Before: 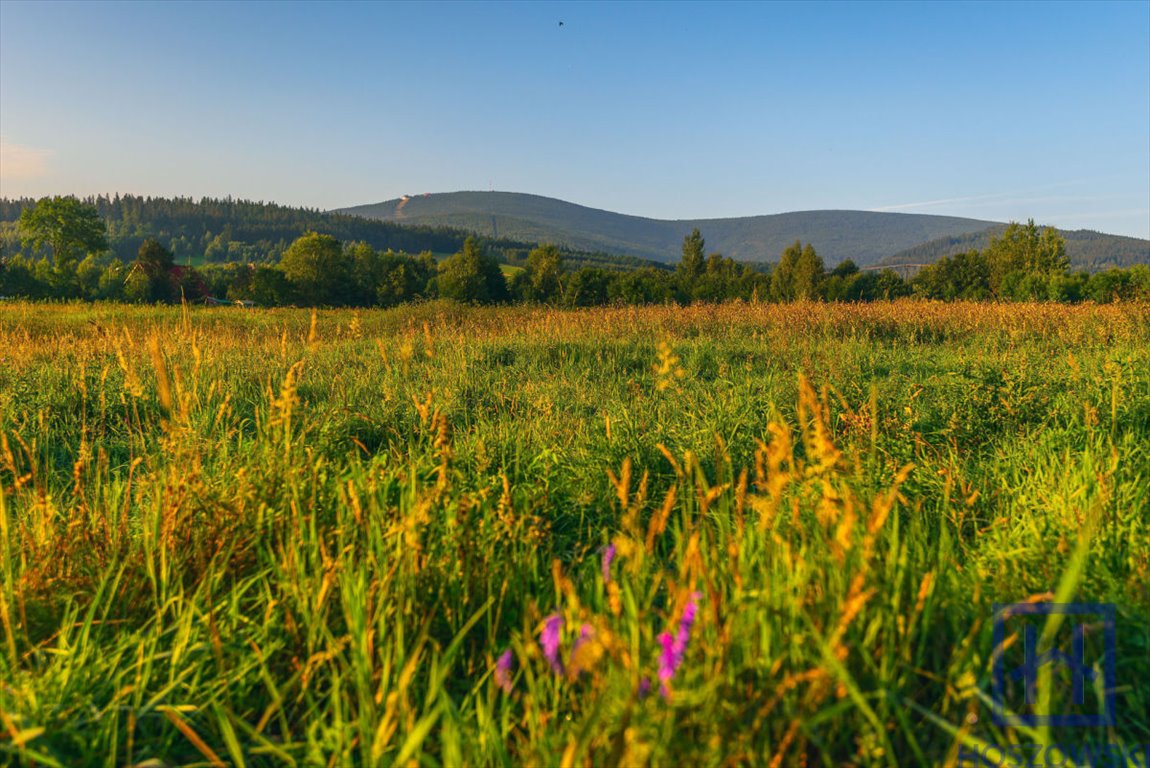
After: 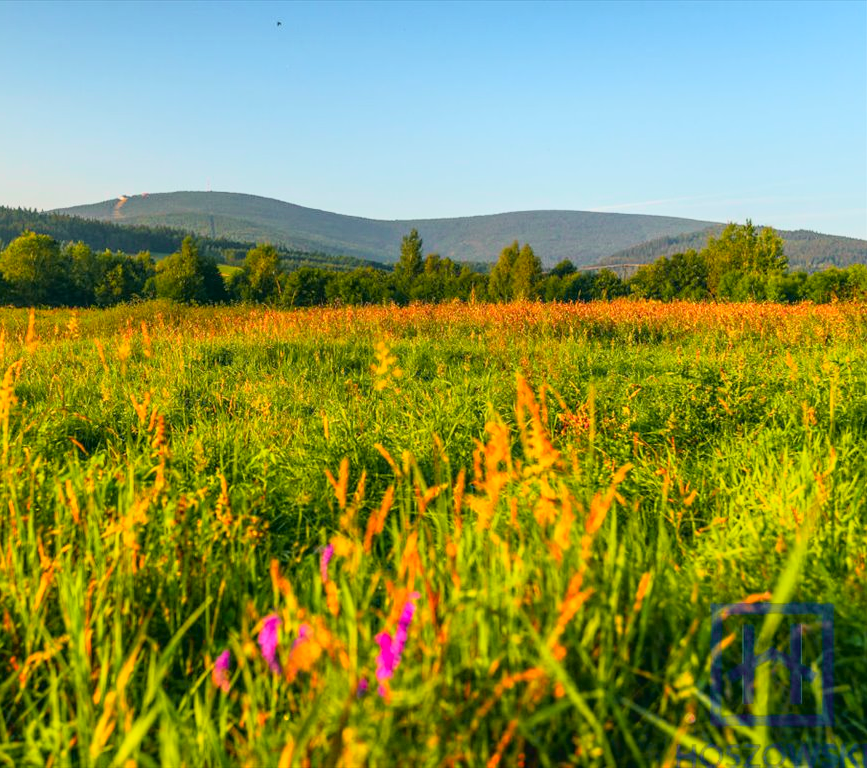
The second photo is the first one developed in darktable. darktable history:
crop and rotate: left 24.6%
tone curve: curves: ch0 [(0, 0.005) (0.103, 0.097) (0.18, 0.22) (0.378, 0.482) (0.504, 0.631) (0.663, 0.801) (0.834, 0.914) (1, 0.971)]; ch1 [(0, 0) (0.172, 0.123) (0.324, 0.253) (0.396, 0.388) (0.478, 0.461) (0.499, 0.498) (0.522, 0.528) (0.604, 0.692) (0.704, 0.818) (1, 1)]; ch2 [(0, 0) (0.411, 0.424) (0.496, 0.5) (0.515, 0.519) (0.555, 0.585) (0.628, 0.703) (1, 1)], color space Lab, independent channels, preserve colors none
